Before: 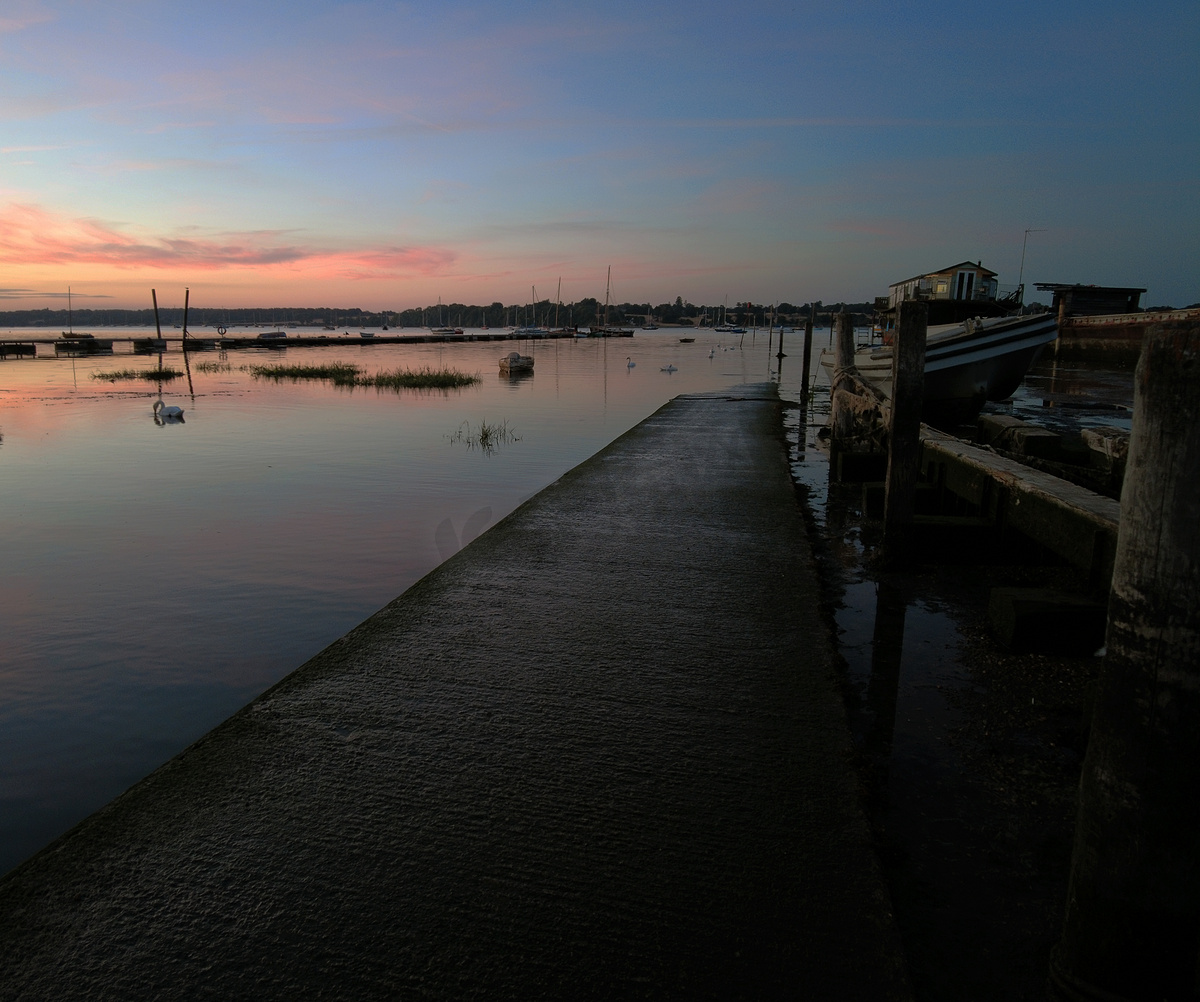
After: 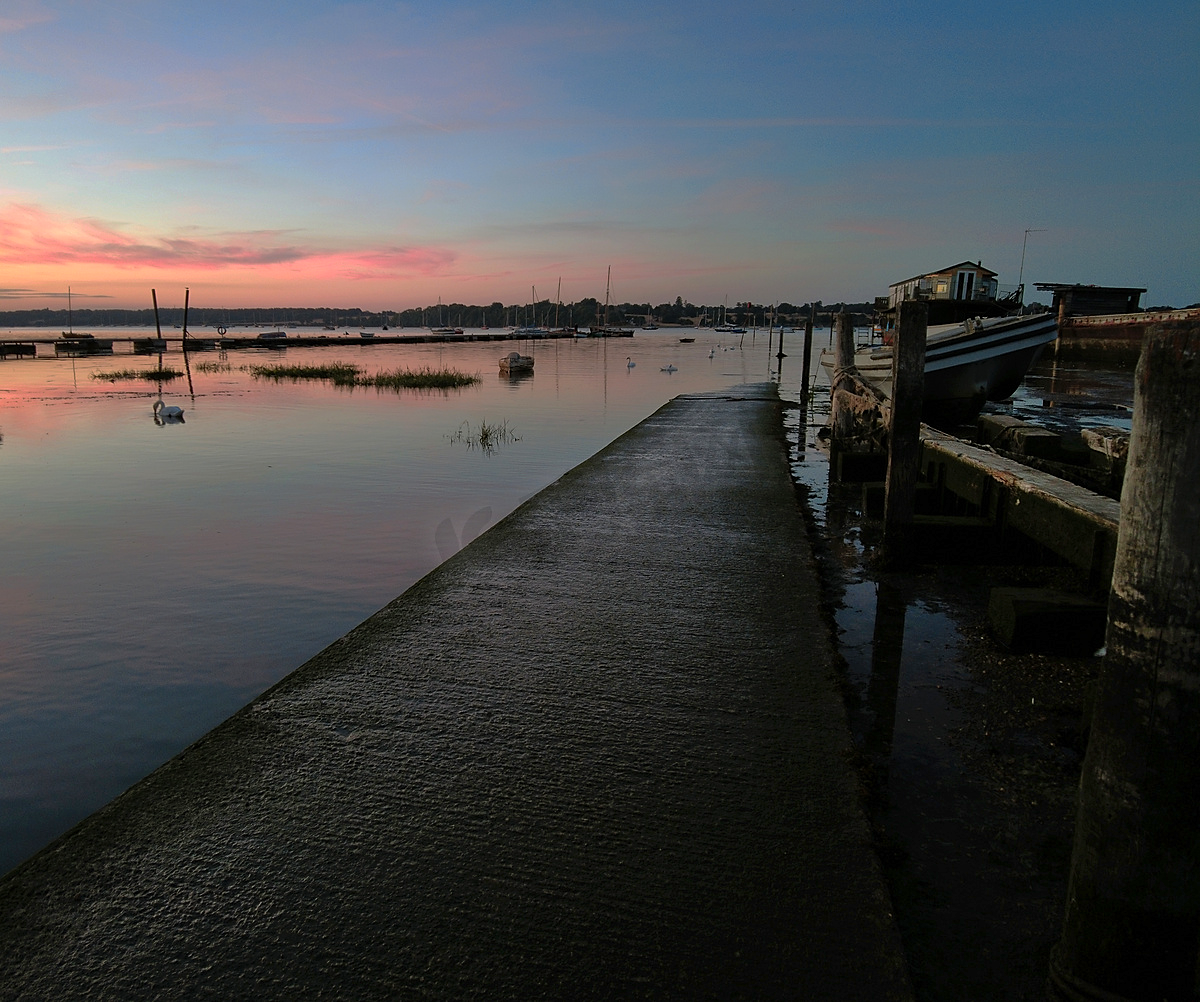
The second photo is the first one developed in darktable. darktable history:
color zones: curves: ch1 [(0.239, 0.552) (0.75, 0.5)]; ch2 [(0.25, 0.462) (0.749, 0.457)], mix 25.94%
sharpen: radius 1.559, amount 0.373, threshold 1.271
shadows and highlights: radius 133.83, soften with gaussian
